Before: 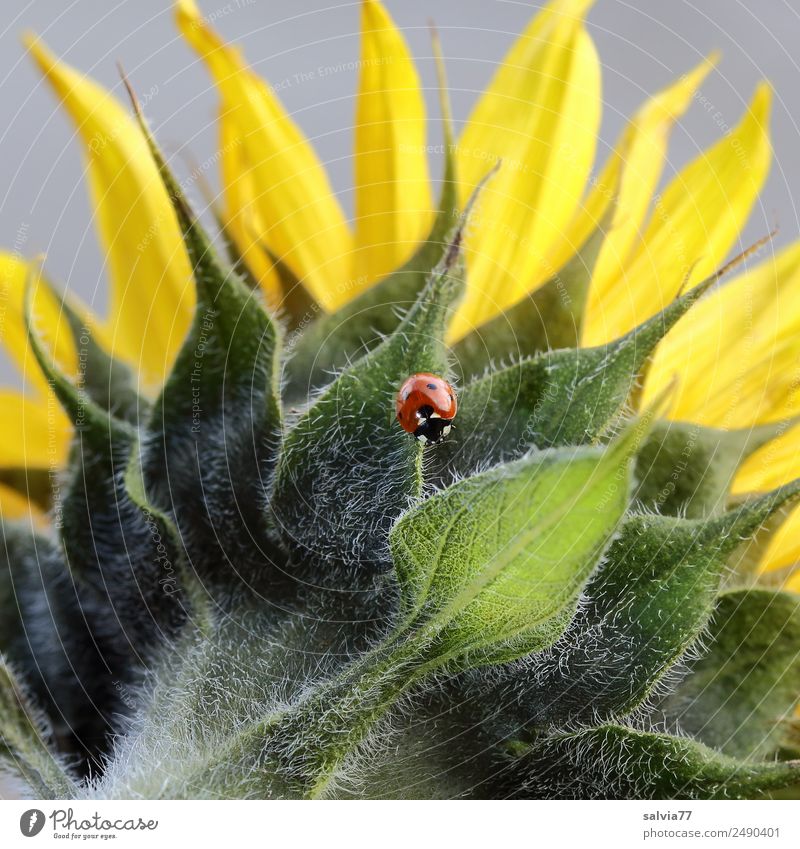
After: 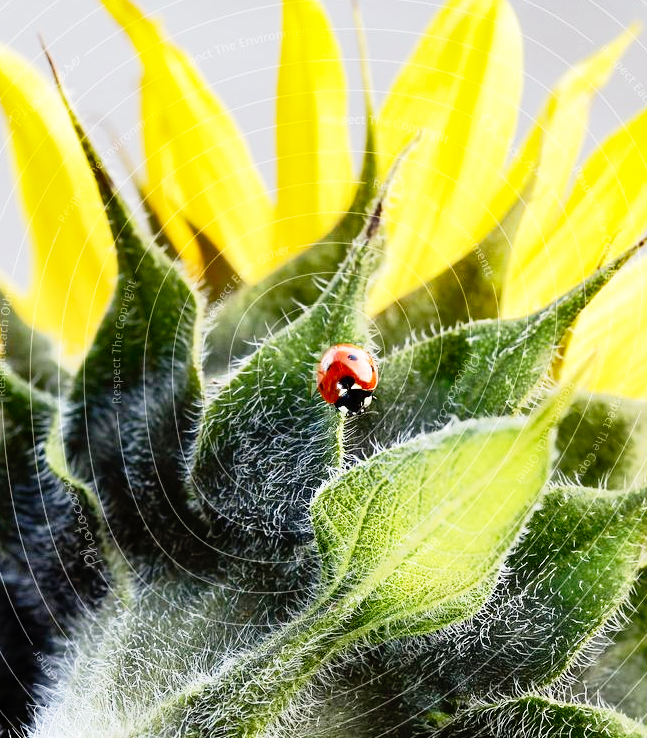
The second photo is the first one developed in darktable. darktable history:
base curve: curves: ch0 [(0, 0) (0.012, 0.01) (0.073, 0.168) (0.31, 0.711) (0.645, 0.957) (1, 1)], preserve colors none
crop: left 9.929%, top 3.475%, right 9.188%, bottom 9.529%
shadows and highlights: soften with gaussian
white balance: red 1.009, blue 0.985
contrast brightness saturation: contrast 0.03, brightness -0.04
